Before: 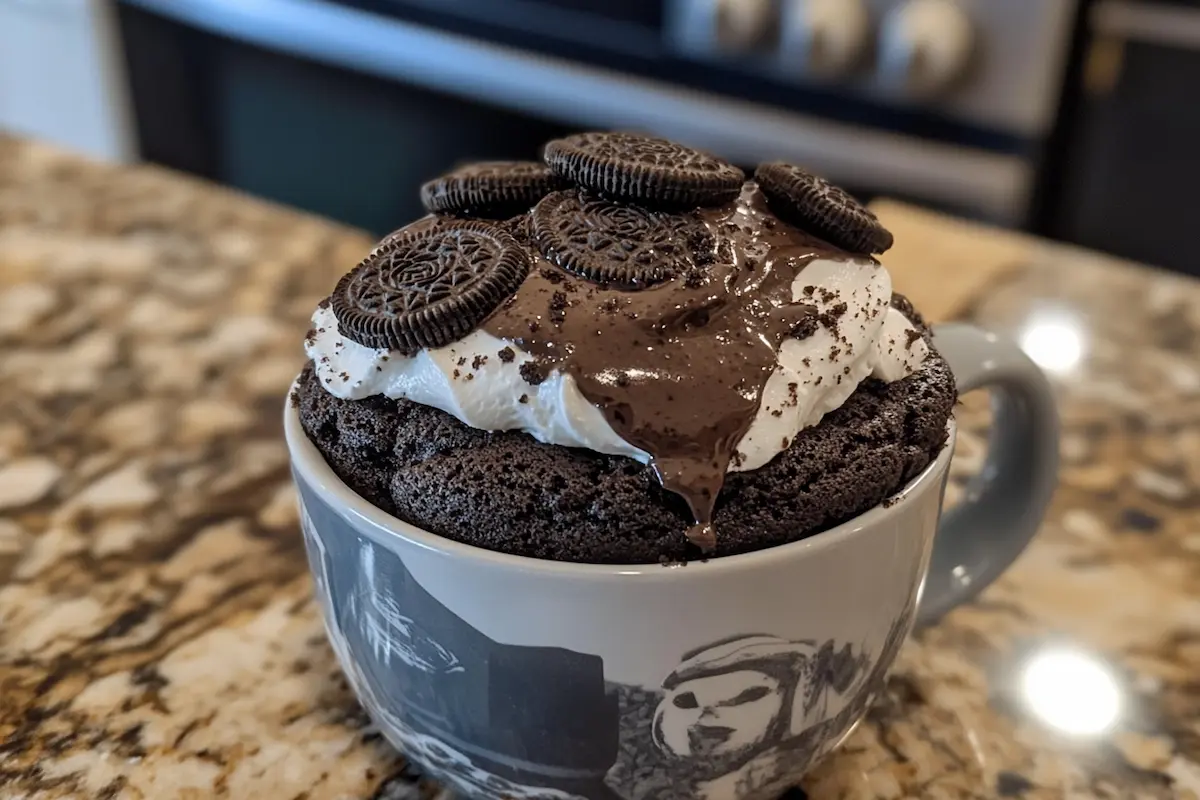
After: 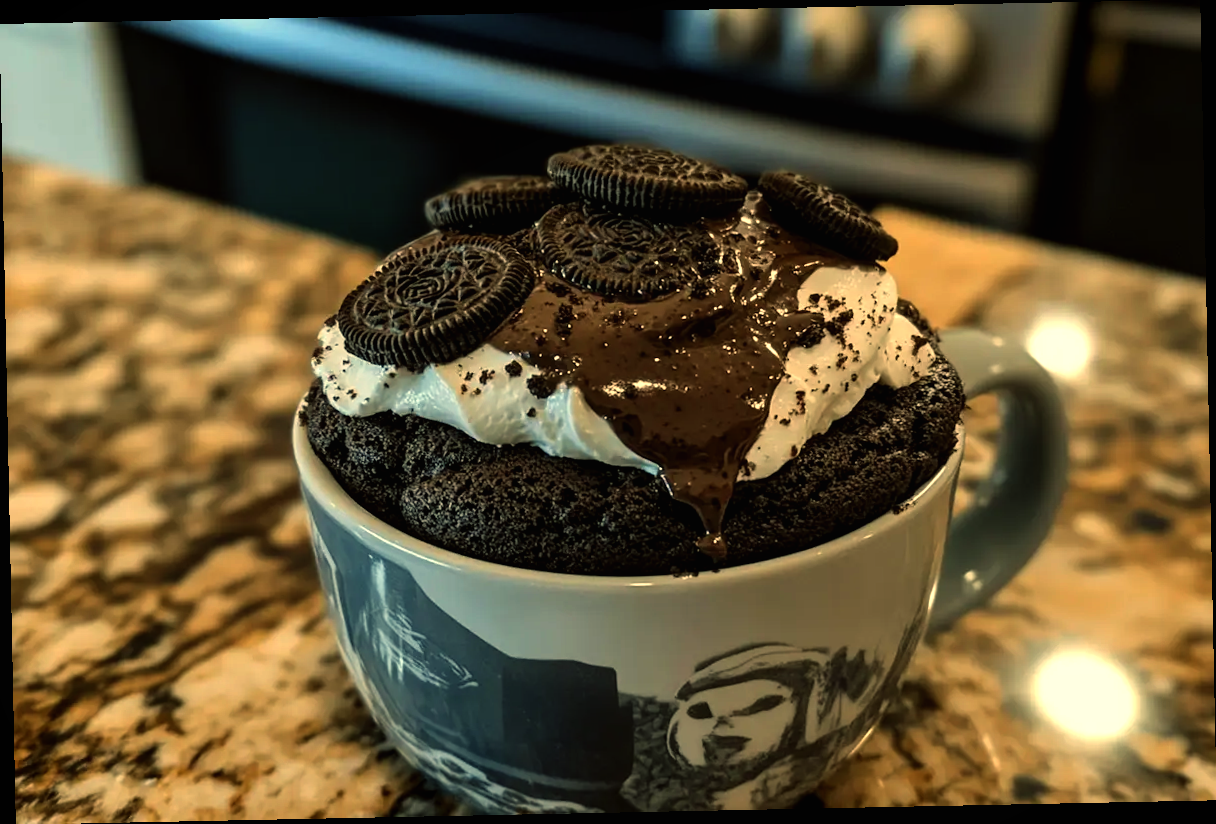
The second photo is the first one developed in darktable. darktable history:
color balance: mode lift, gamma, gain (sRGB), lift [1.014, 0.966, 0.918, 0.87], gamma [0.86, 0.734, 0.918, 0.976], gain [1.063, 1.13, 1.063, 0.86]
rotate and perspective: rotation -1.17°, automatic cropping off
local contrast: mode bilateral grid, contrast 100, coarseness 100, detail 91%, midtone range 0.2
